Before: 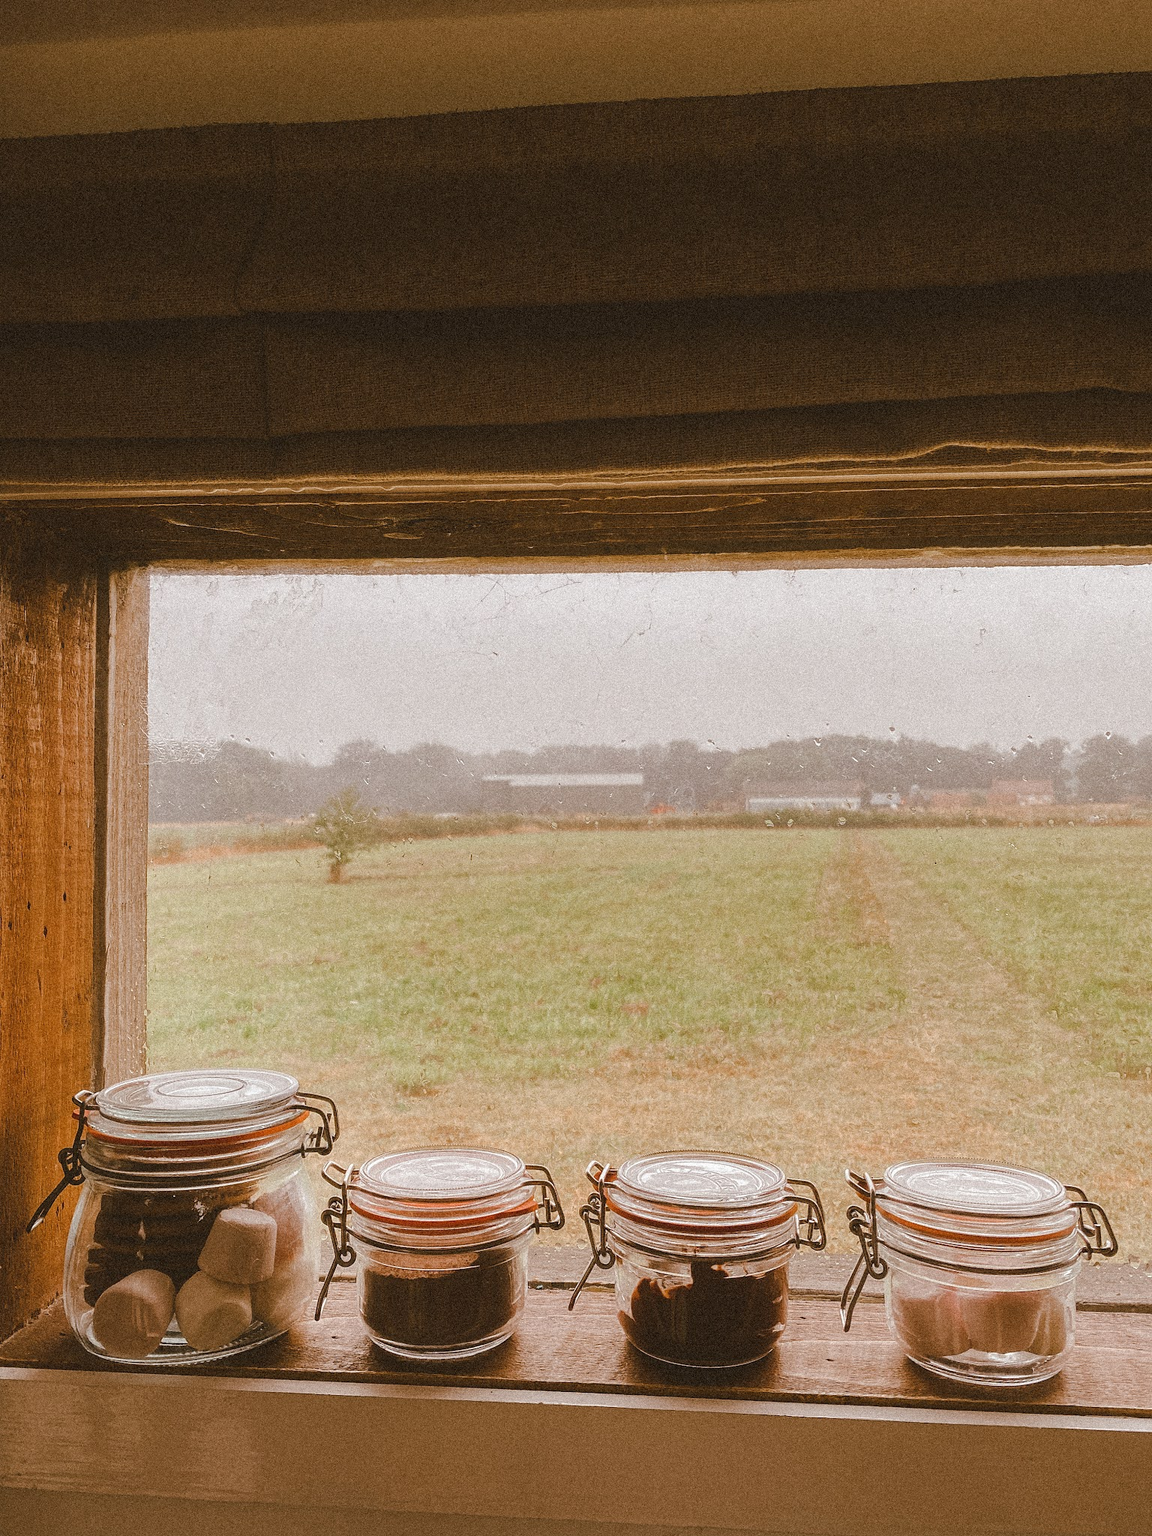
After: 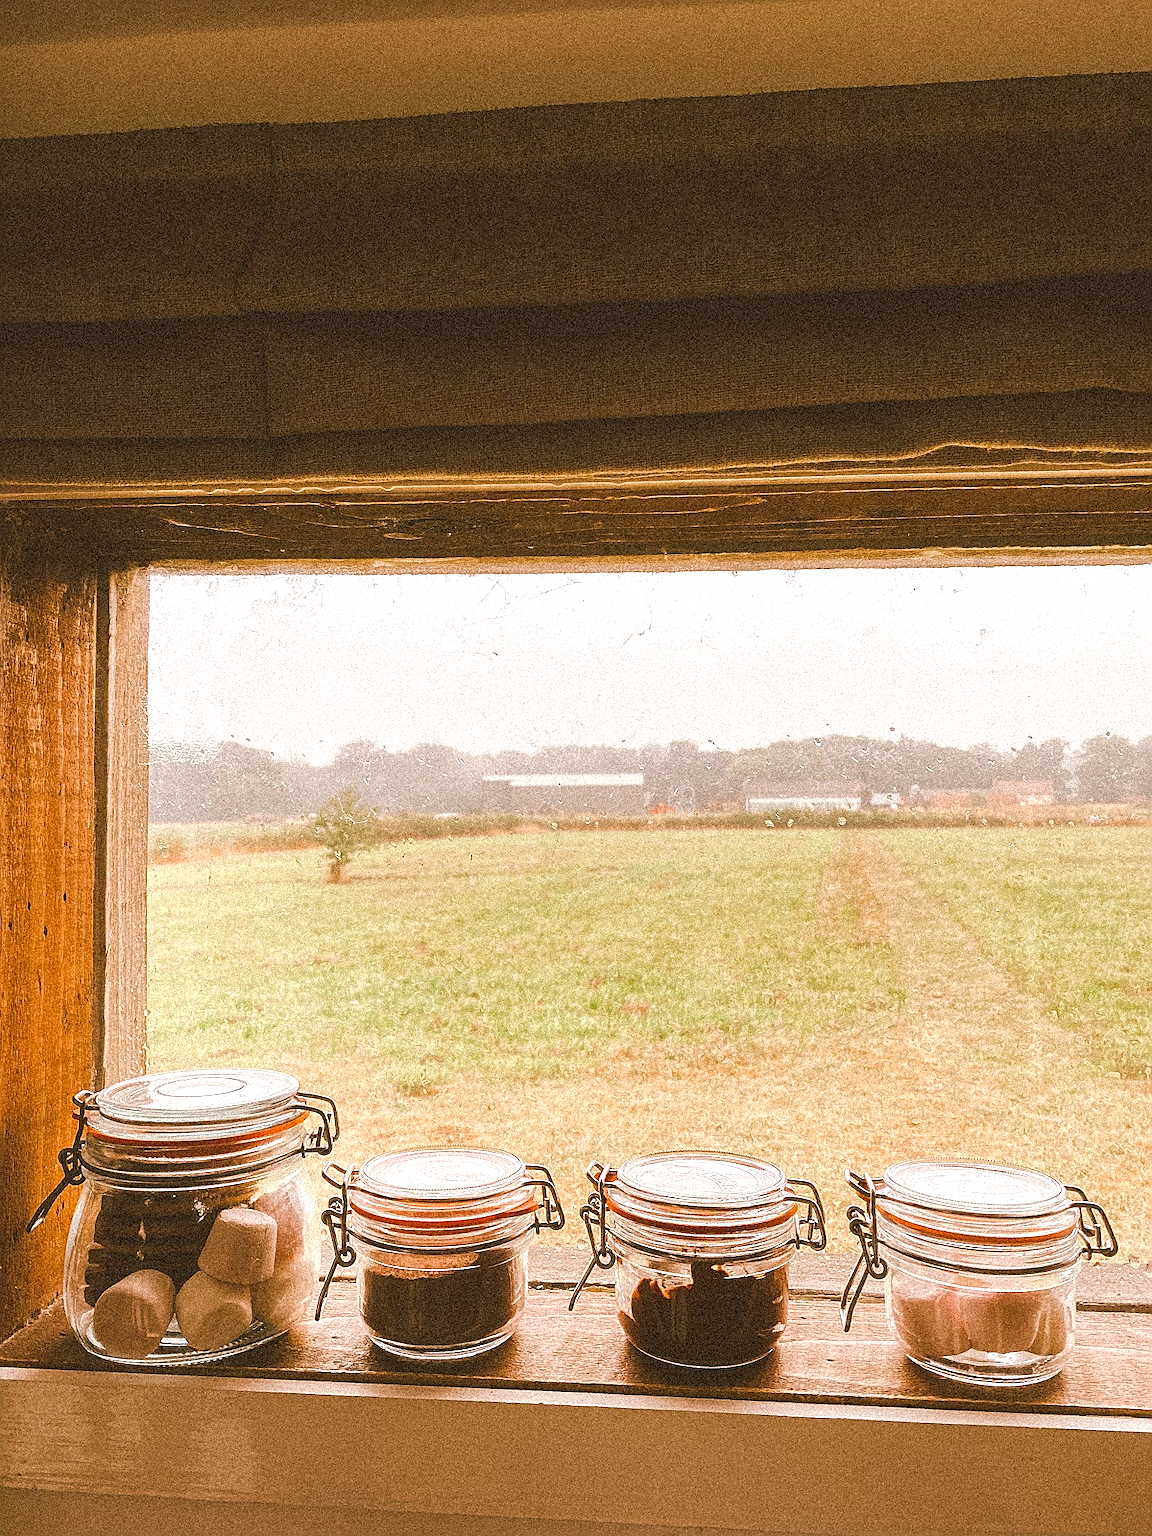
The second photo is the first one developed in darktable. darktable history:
contrast brightness saturation: saturation 0.127
sharpen: on, module defaults
local contrast: highlights 101%, shadows 102%, detail 120%, midtone range 0.2
exposure: exposure 0.698 EV, compensate highlight preservation false
